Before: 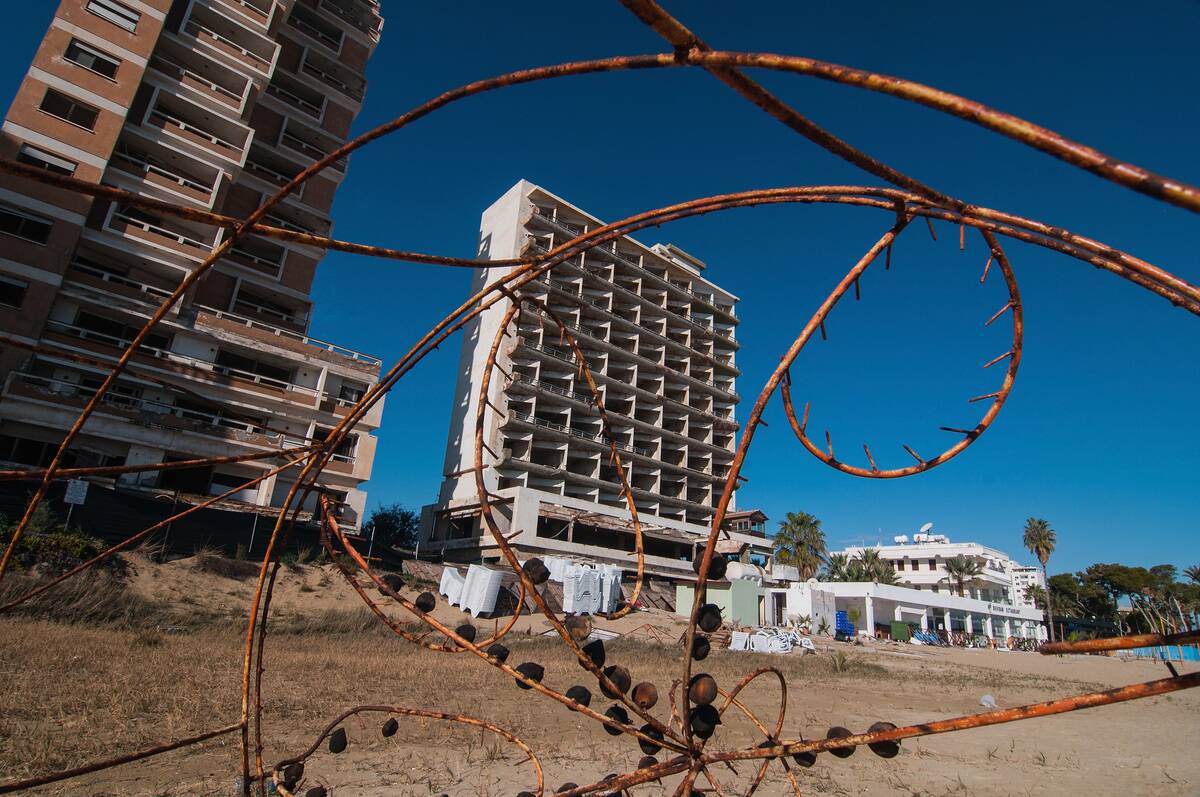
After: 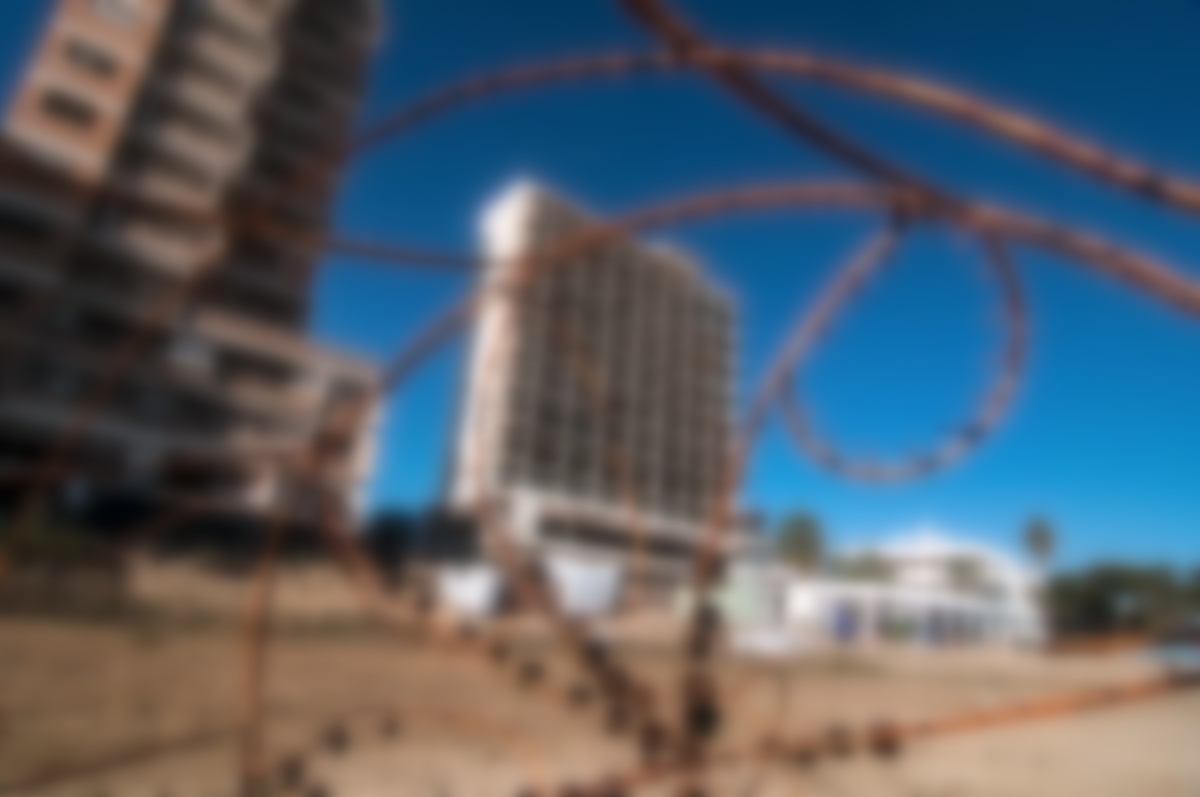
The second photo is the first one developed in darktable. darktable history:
lowpass: on, module defaults
local contrast: highlights 55%, shadows 52%, detail 130%, midtone range 0.452
white balance: red 1, blue 1
exposure: exposure 0.493 EV, compensate highlight preservation false
